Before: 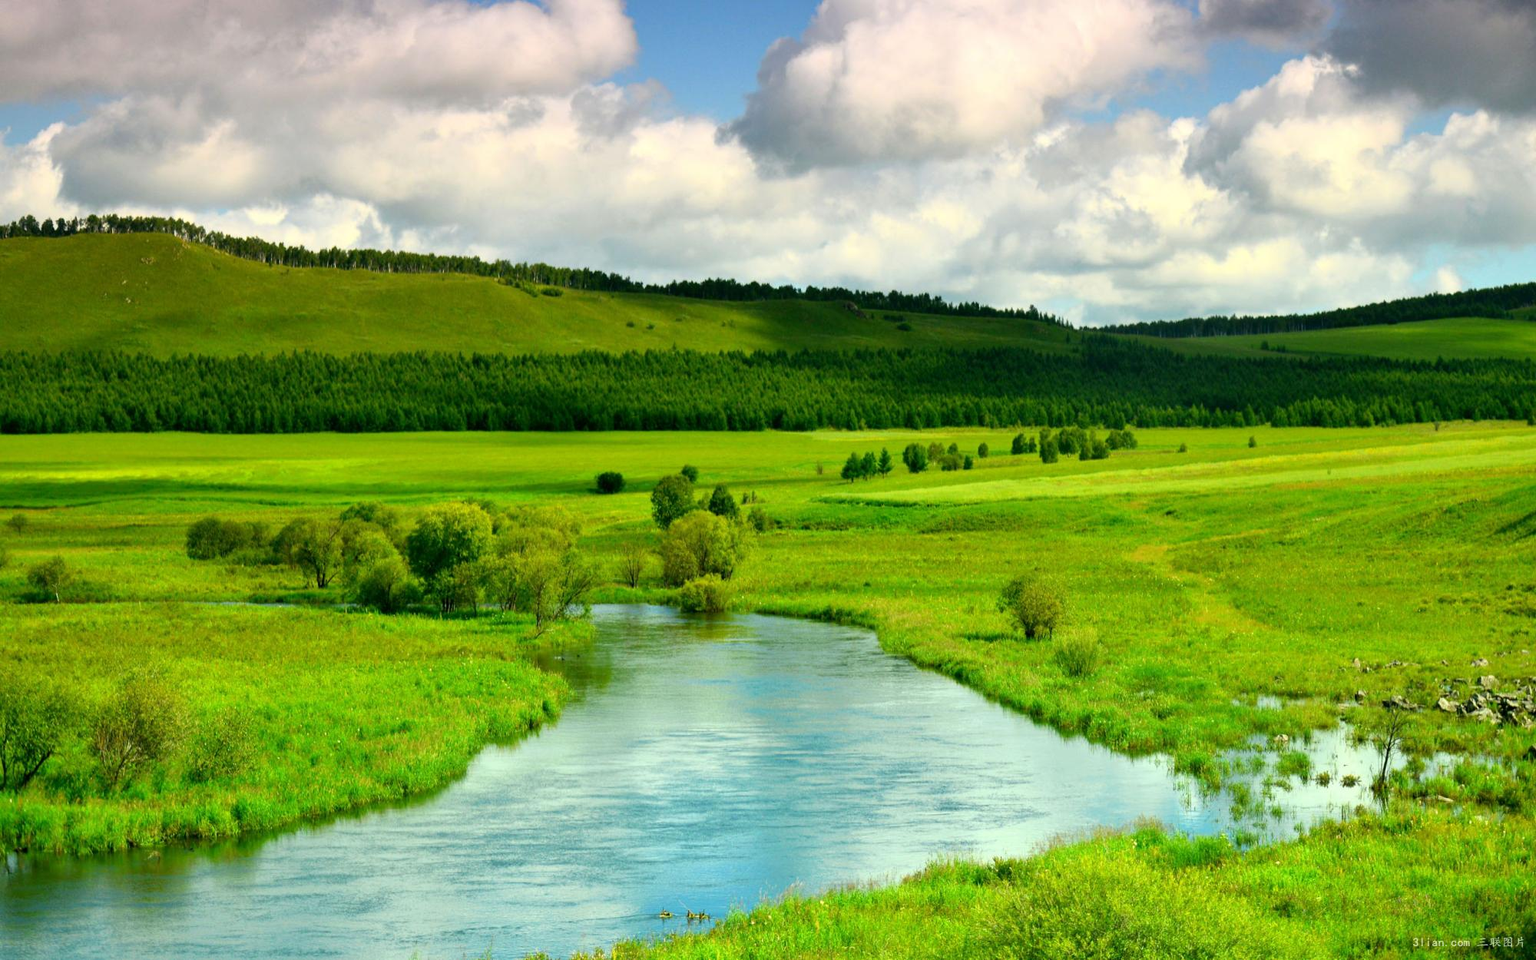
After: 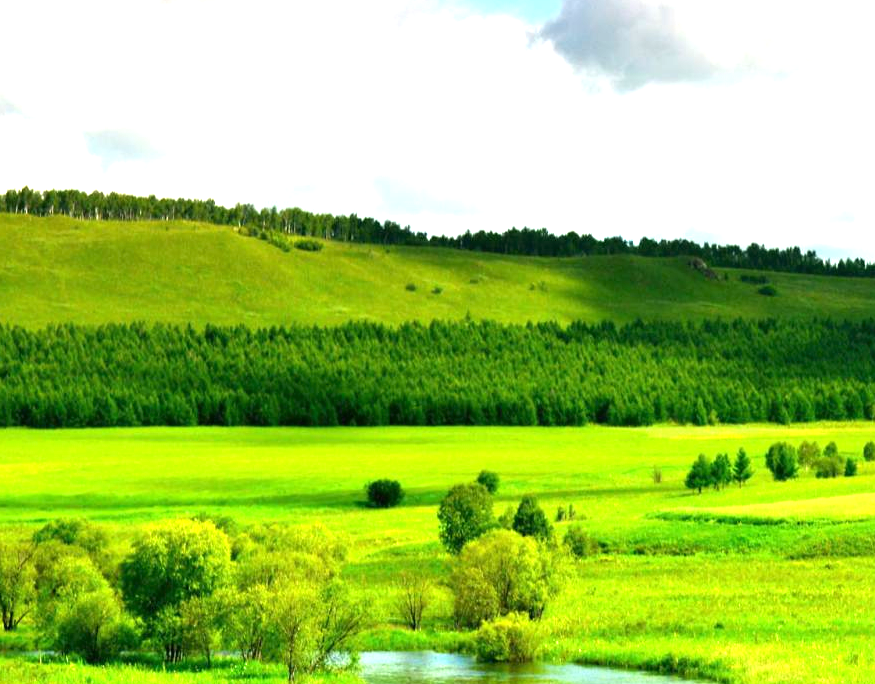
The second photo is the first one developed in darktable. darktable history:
contrast equalizer: octaves 7, y [[0.515 ×6], [0.507 ×6], [0.425 ×6], [0 ×6], [0 ×6]], mix 0.184
crop: left 20.506%, top 10.816%, right 35.697%, bottom 34.429%
exposure: black level correction 0, exposure 1.199 EV, compensate highlight preservation false
